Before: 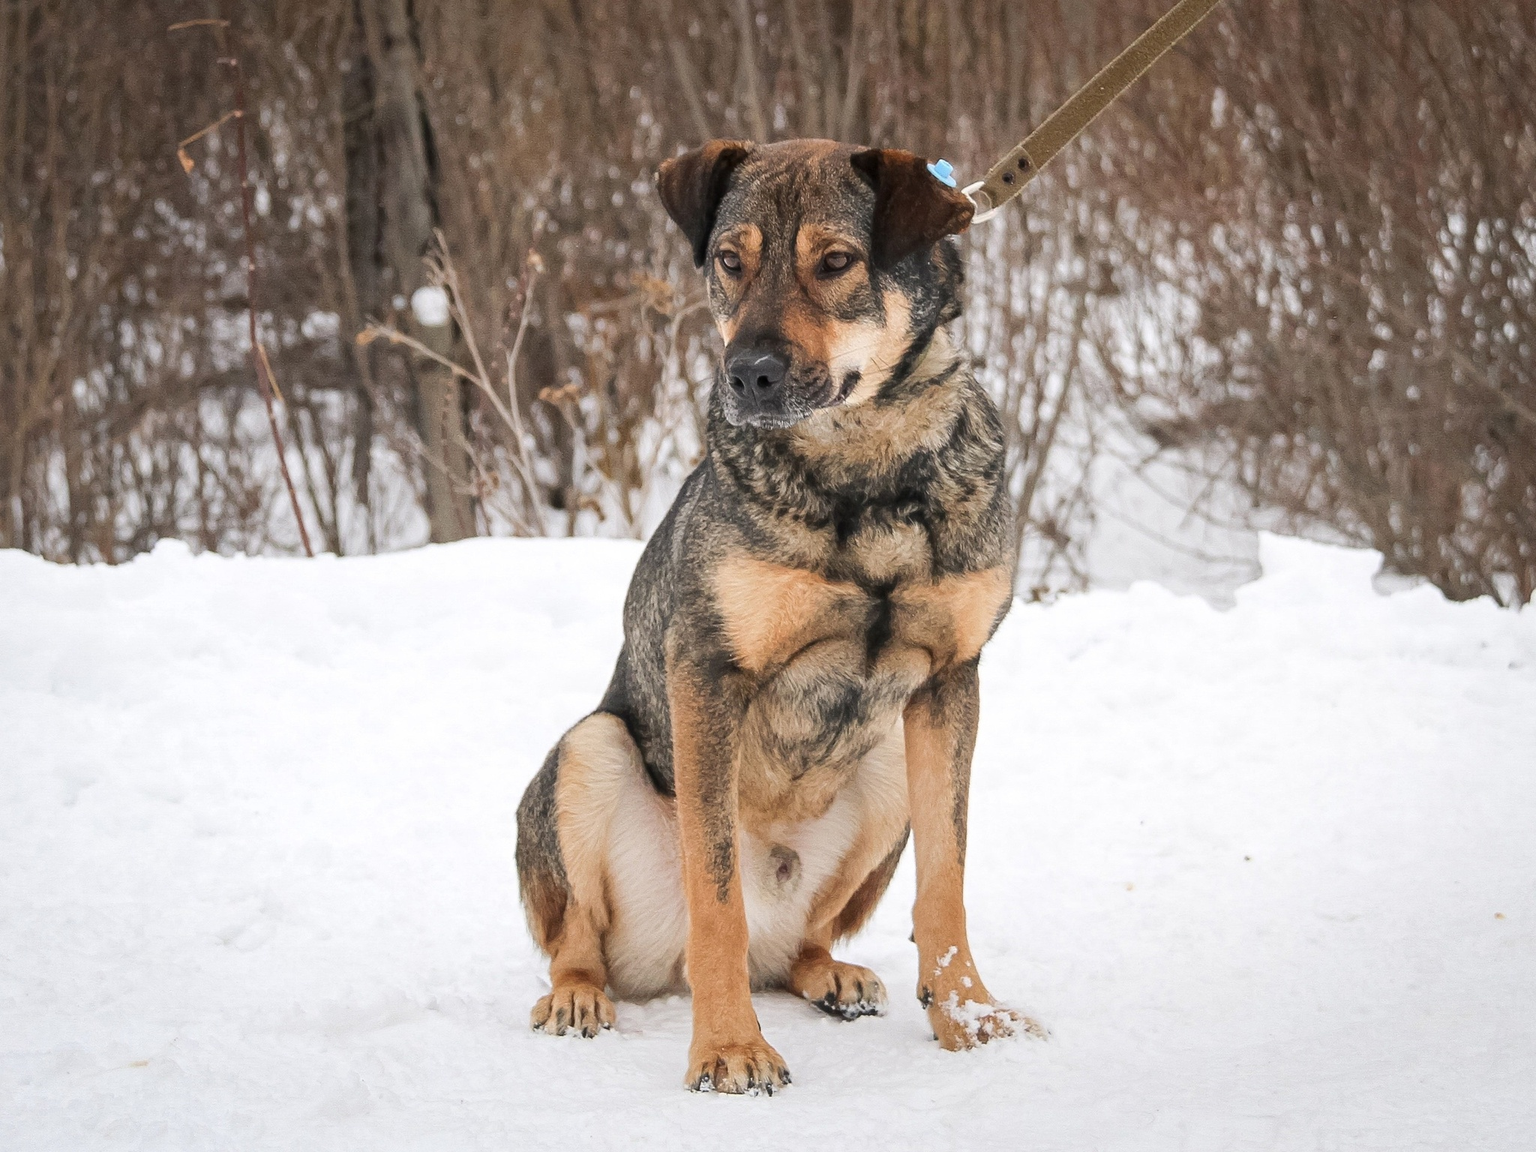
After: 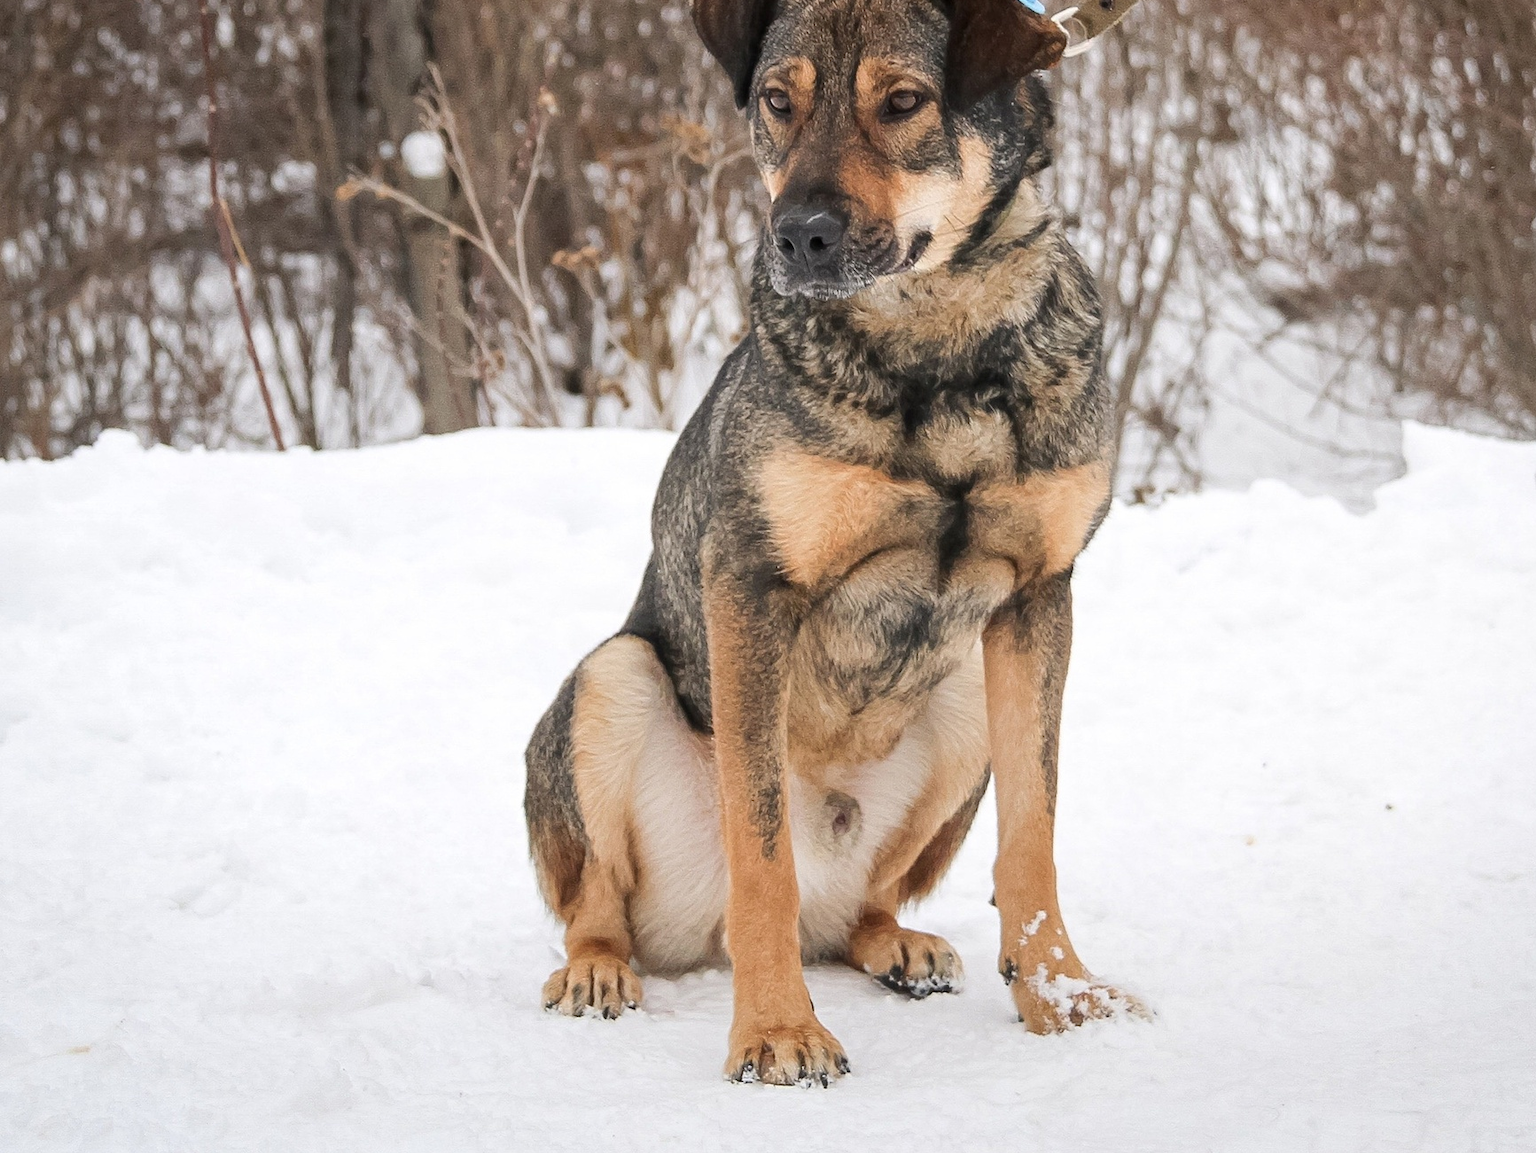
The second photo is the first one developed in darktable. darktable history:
crop and rotate: left 4.695%, top 15.267%, right 10.68%
